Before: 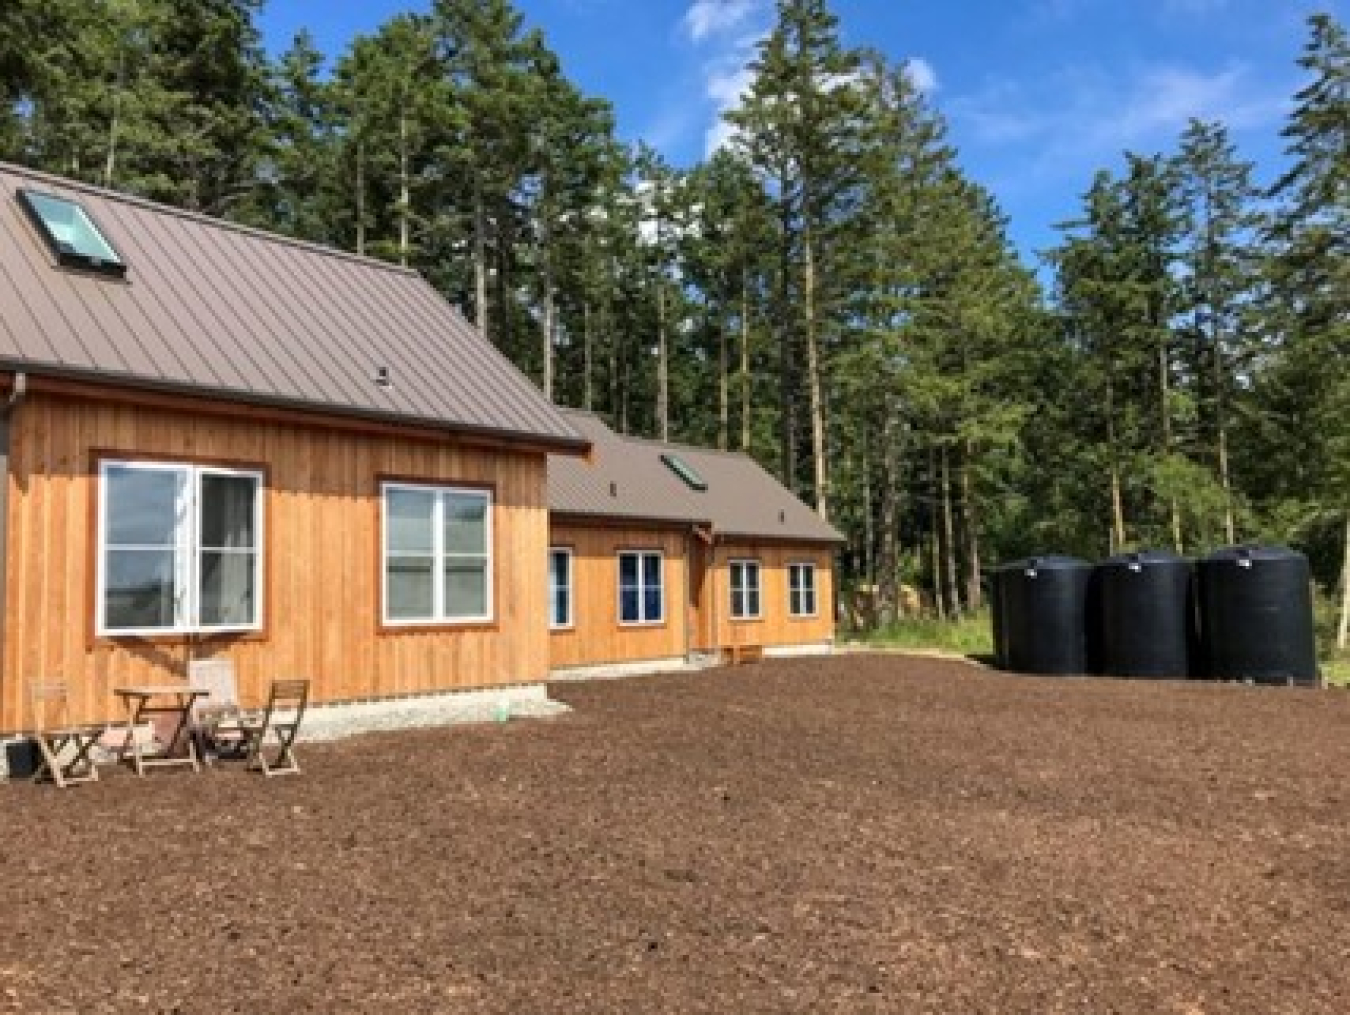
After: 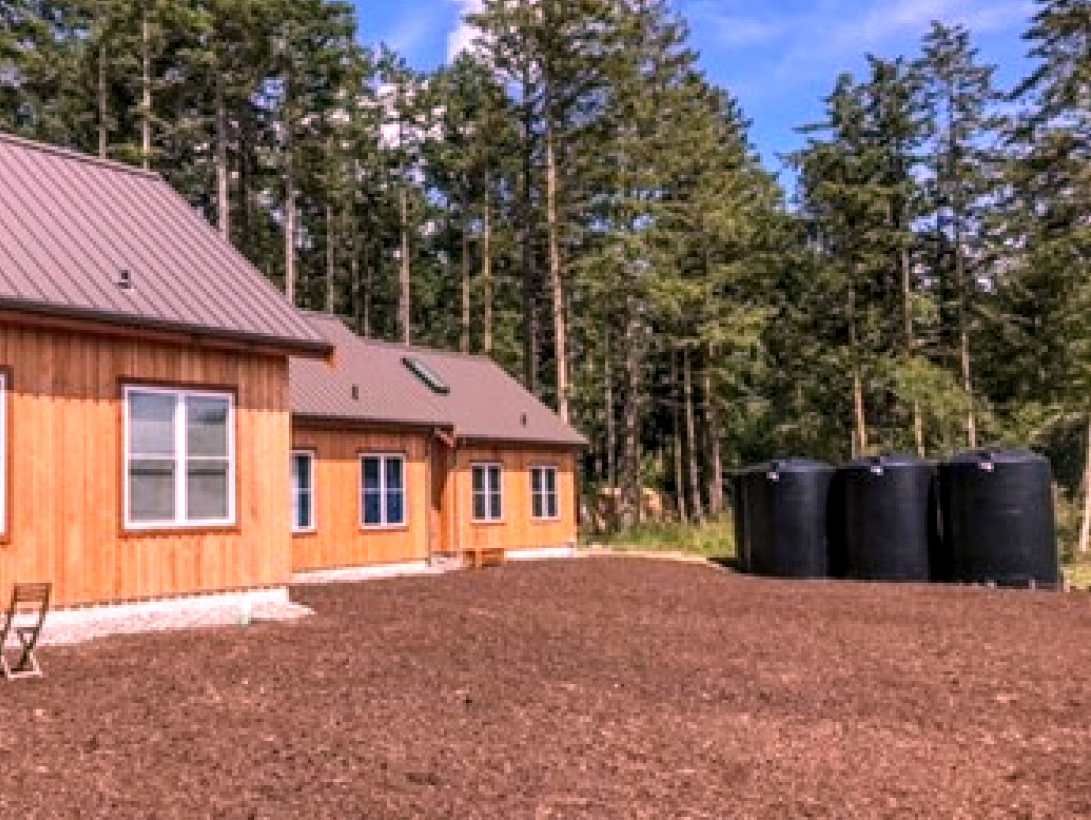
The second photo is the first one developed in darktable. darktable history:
local contrast: highlights 0%, shadows 0%, detail 133%
crop: left 19.159%, top 9.58%, bottom 9.58%
white balance: red 1.188, blue 1.11
